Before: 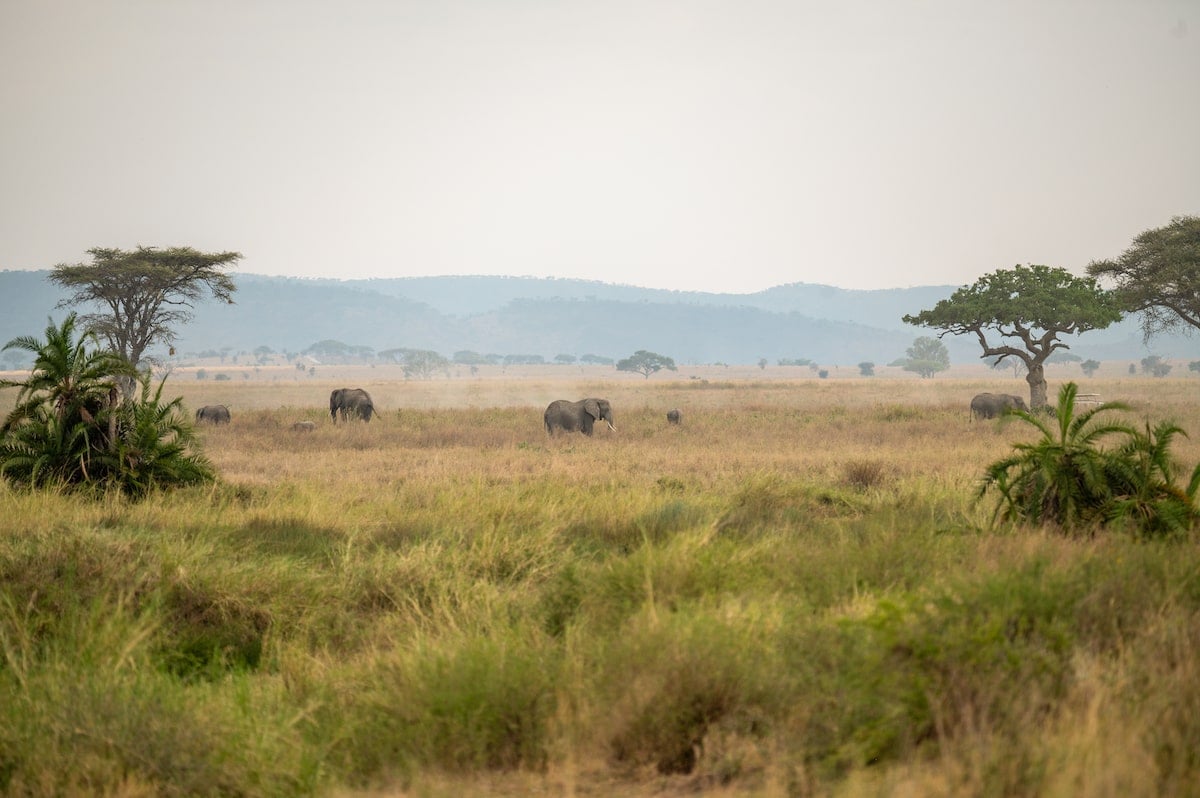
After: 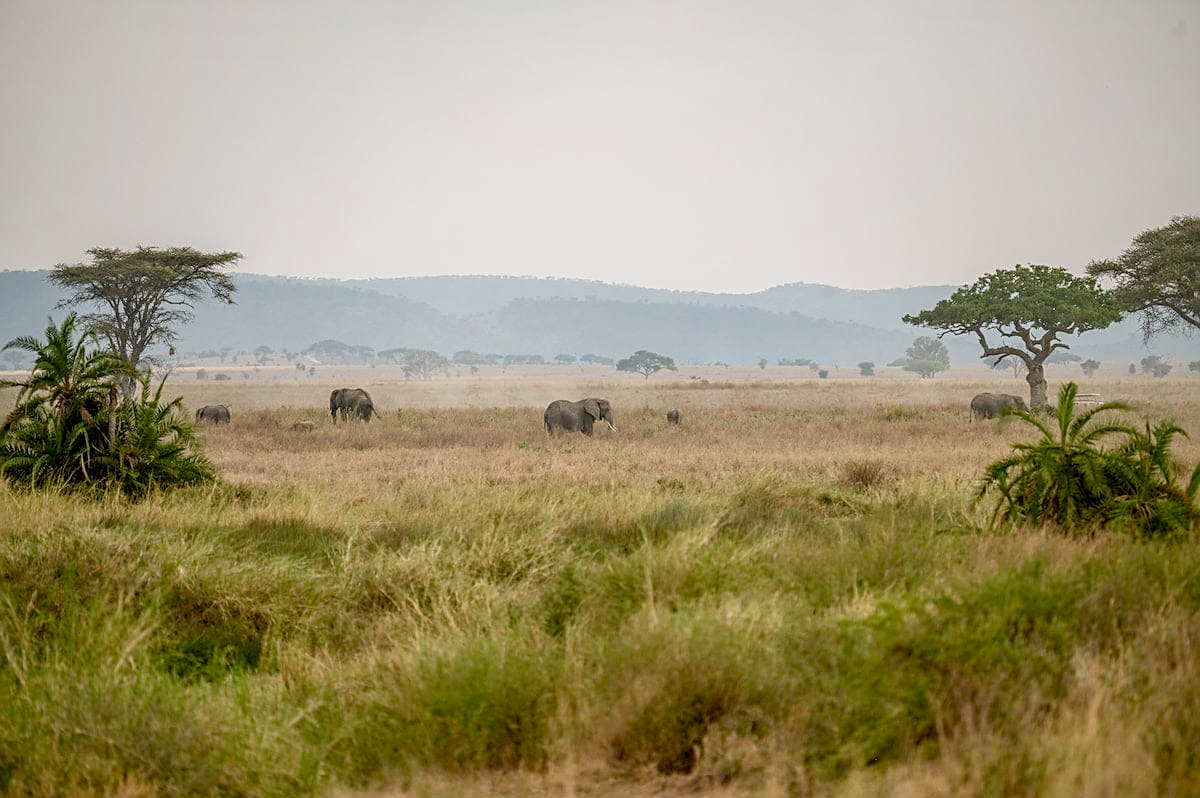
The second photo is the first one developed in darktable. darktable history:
color balance rgb: shadows lift › chroma 1%, shadows lift › hue 113°, highlights gain › chroma 0.2%, highlights gain › hue 333°, perceptual saturation grading › global saturation 20%, perceptual saturation grading › highlights -50%, perceptual saturation grading › shadows 25%, contrast -10%
sharpen: on, module defaults
local contrast: on, module defaults
